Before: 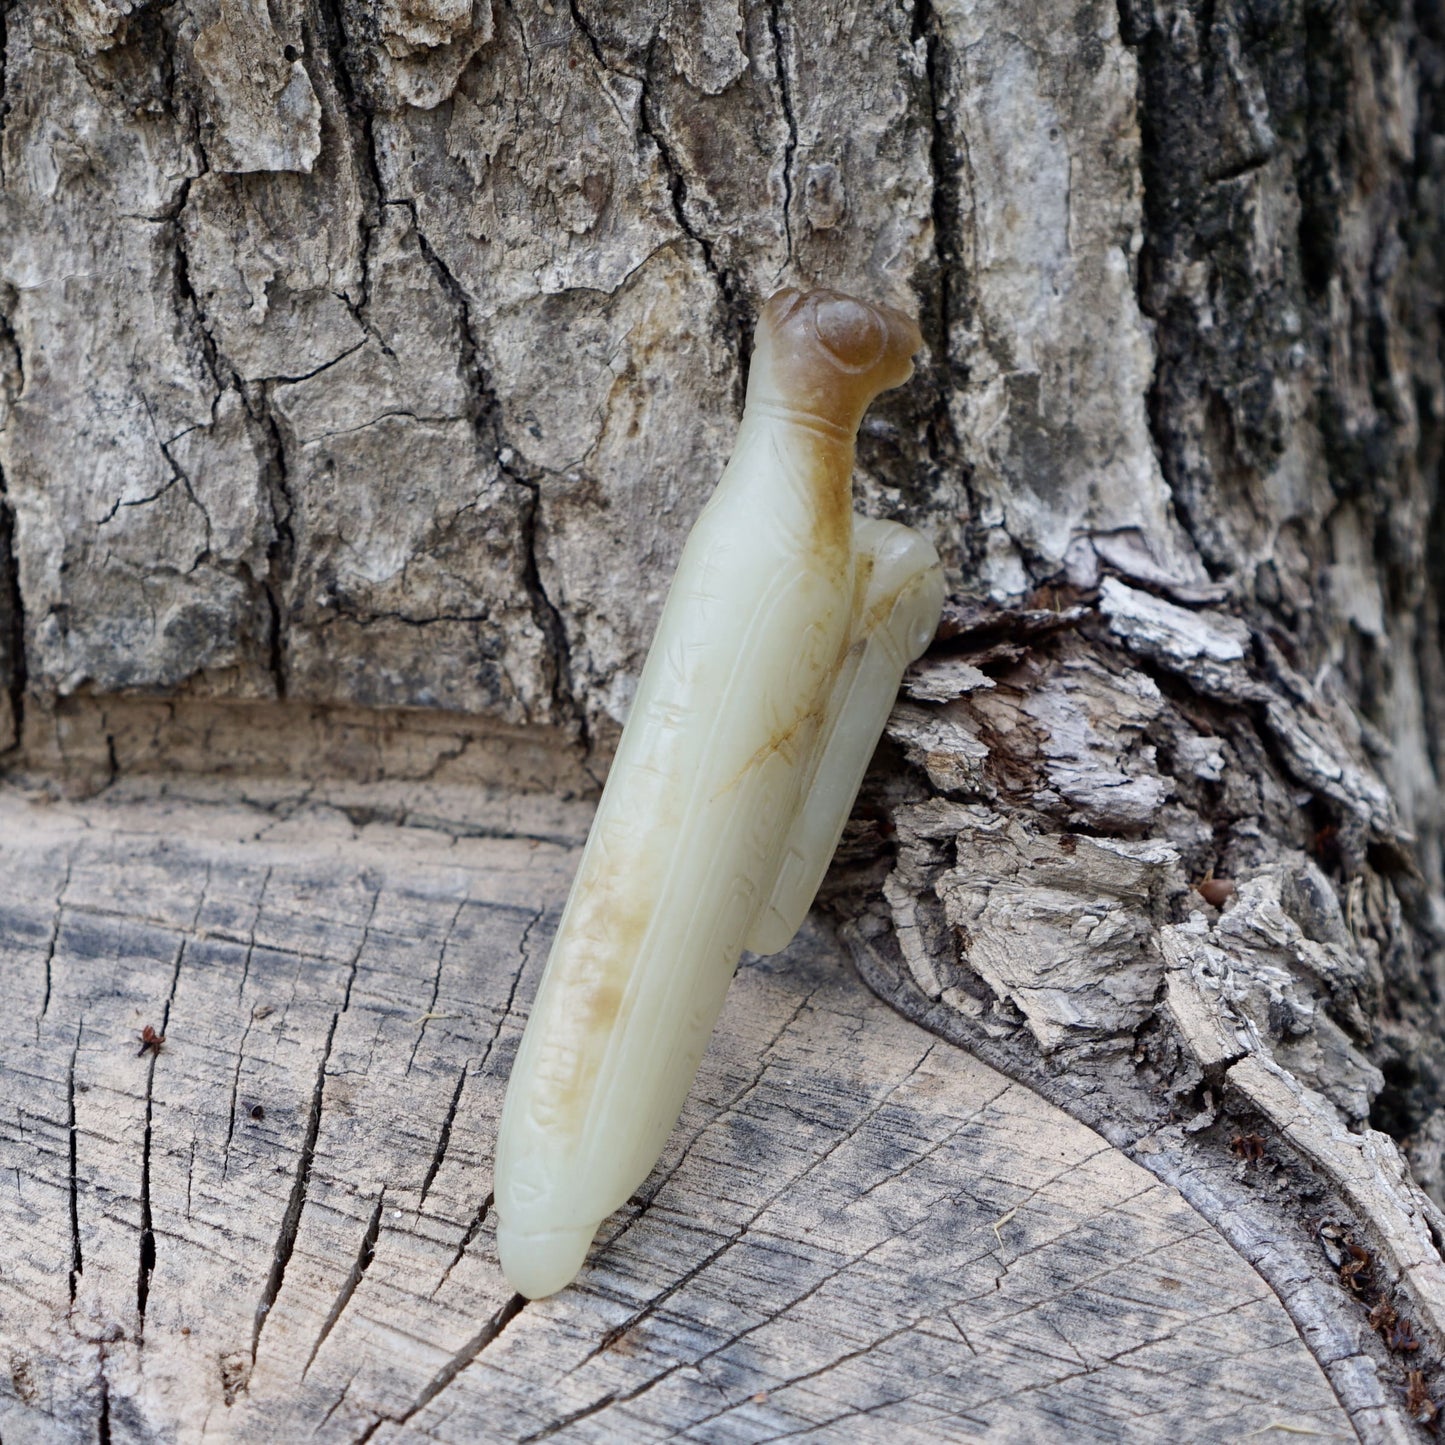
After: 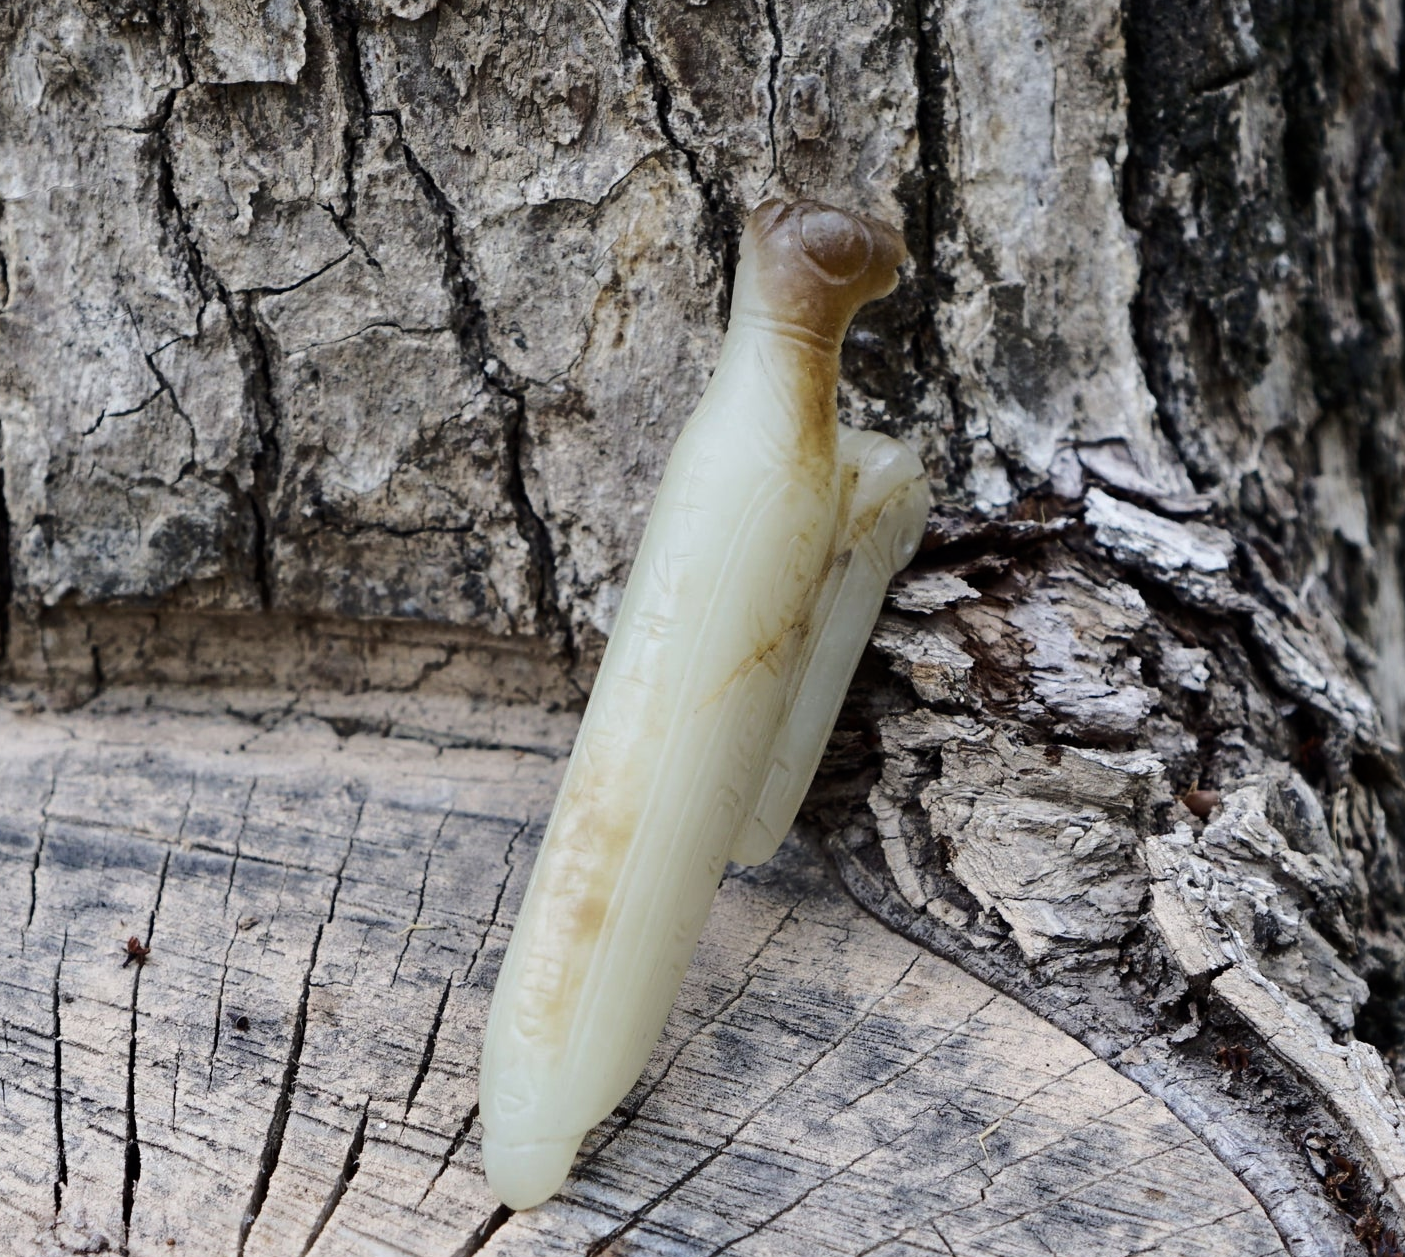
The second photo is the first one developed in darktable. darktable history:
crop: left 1.059%, top 6.175%, right 1.692%, bottom 6.8%
base curve: curves: ch0 [(0, 0) (0.073, 0.04) (0.157, 0.139) (0.492, 0.492) (0.758, 0.758) (1, 1)], preserve colors average RGB
